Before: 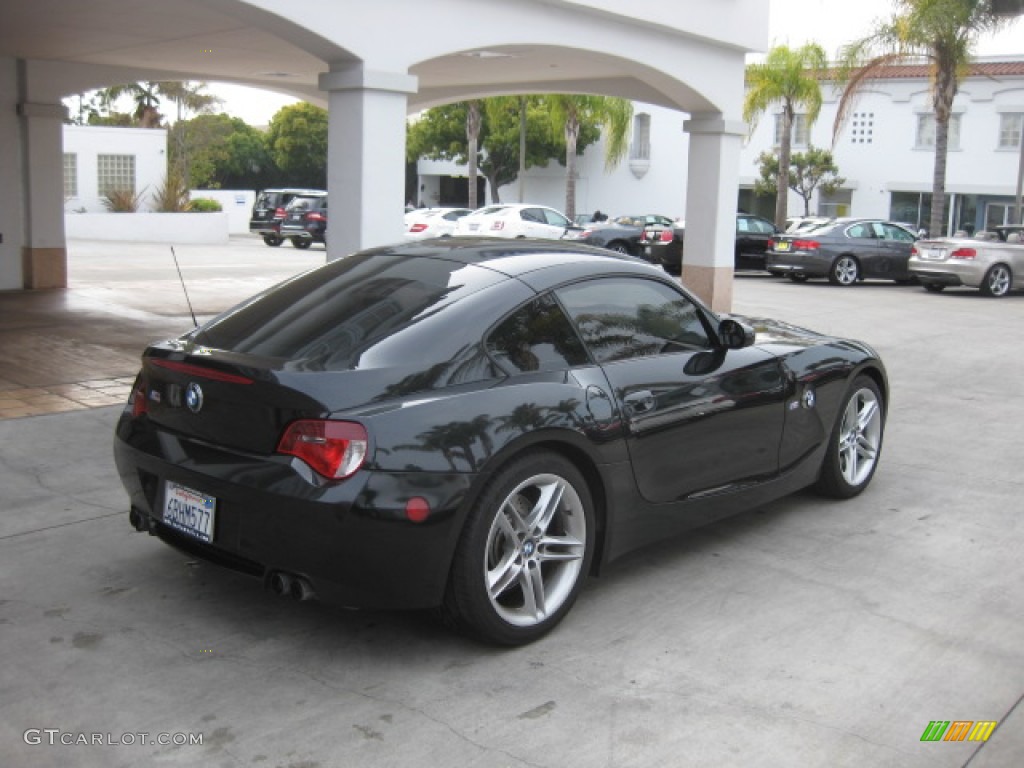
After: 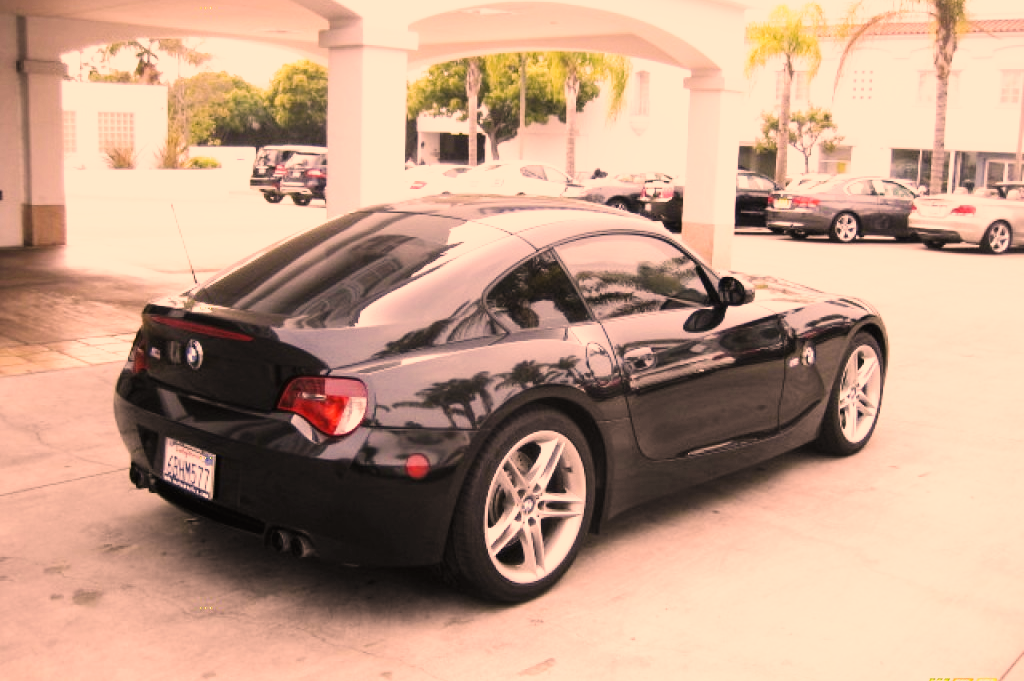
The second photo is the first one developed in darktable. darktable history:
base curve: curves: ch0 [(0, 0) (0.007, 0.004) (0.027, 0.03) (0.046, 0.07) (0.207, 0.54) (0.442, 0.872) (0.673, 0.972) (1, 1)], preserve colors none
color correction: highlights a* 40, highlights b* 40, saturation 0.69
crop and rotate: top 5.609%, bottom 5.609%
